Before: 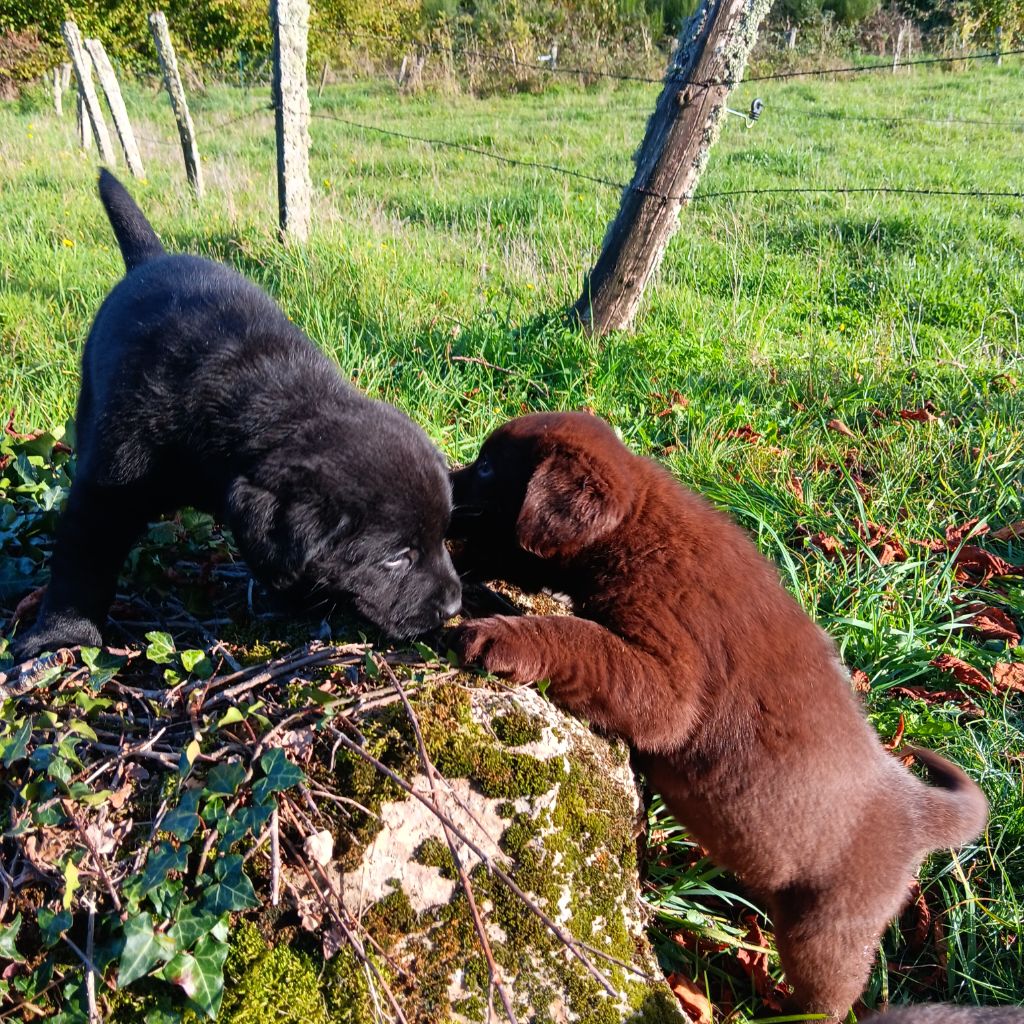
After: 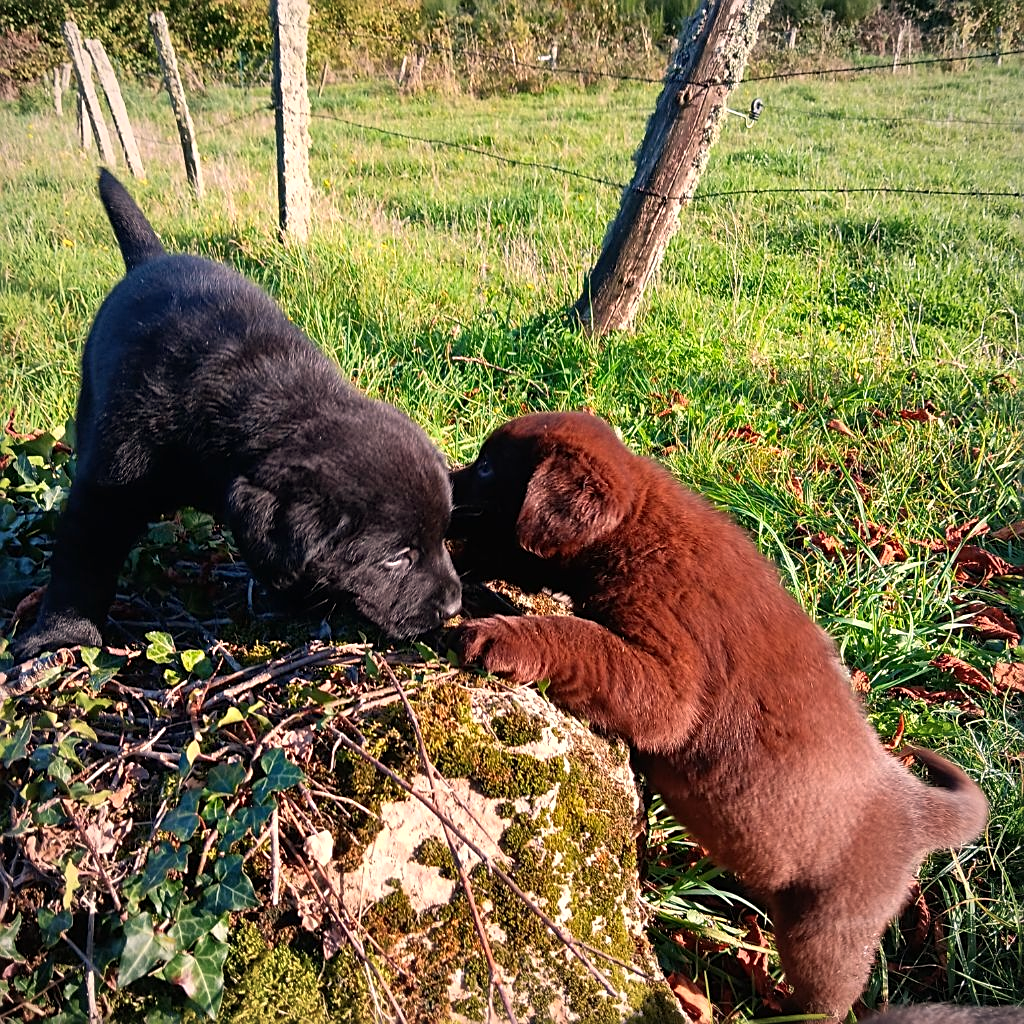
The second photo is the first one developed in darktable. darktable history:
vignetting: fall-off radius 93.87%
sharpen: on, module defaults
white balance: red 1.127, blue 0.943
